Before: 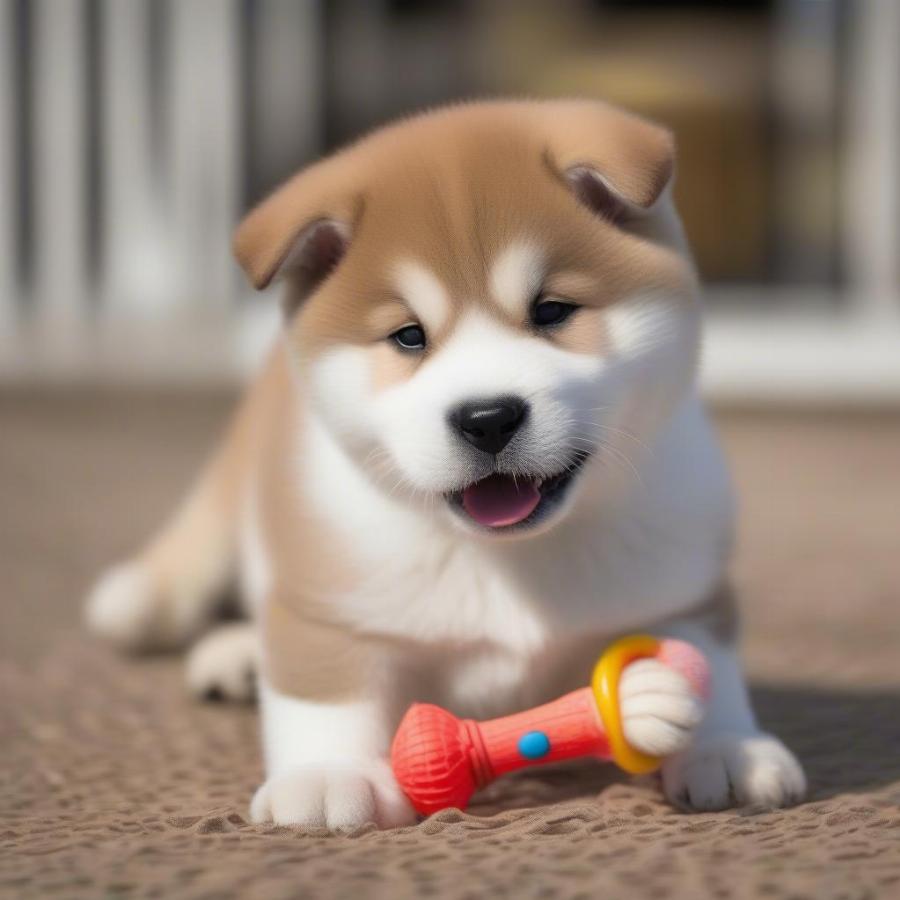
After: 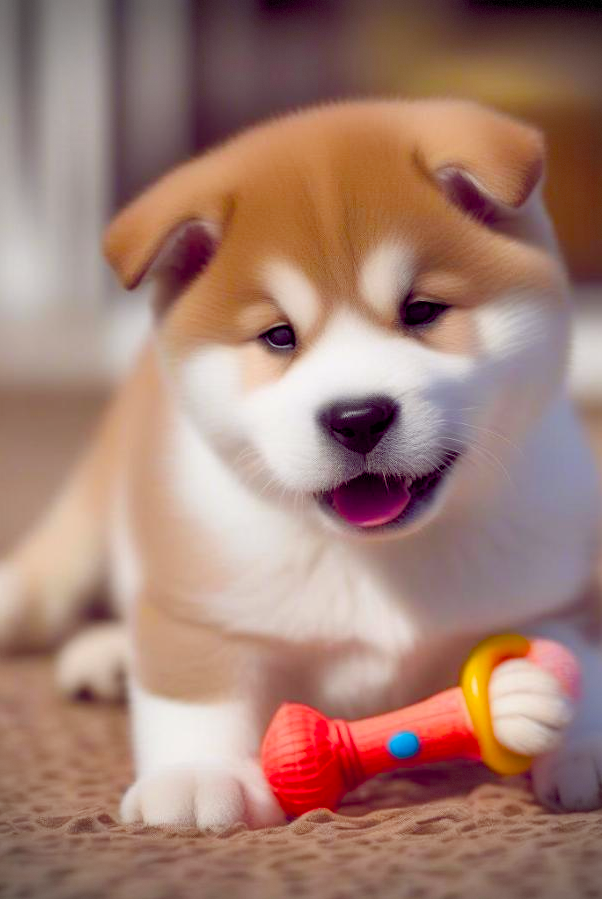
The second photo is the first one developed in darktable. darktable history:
vignetting: dithering 8-bit output
color balance rgb: global offset › chroma 0.28%, global offset › hue 319.21°, perceptual saturation grading › global saturation 28.172%, perceptual saturation grading › highlights -25.433%, perceptual saturation grading › mid-tones 25.183%, perceptual saturation grading › shadows 49.273%, global vibrance 20%
crop and rotate: left 14.495%, right 18.598%
